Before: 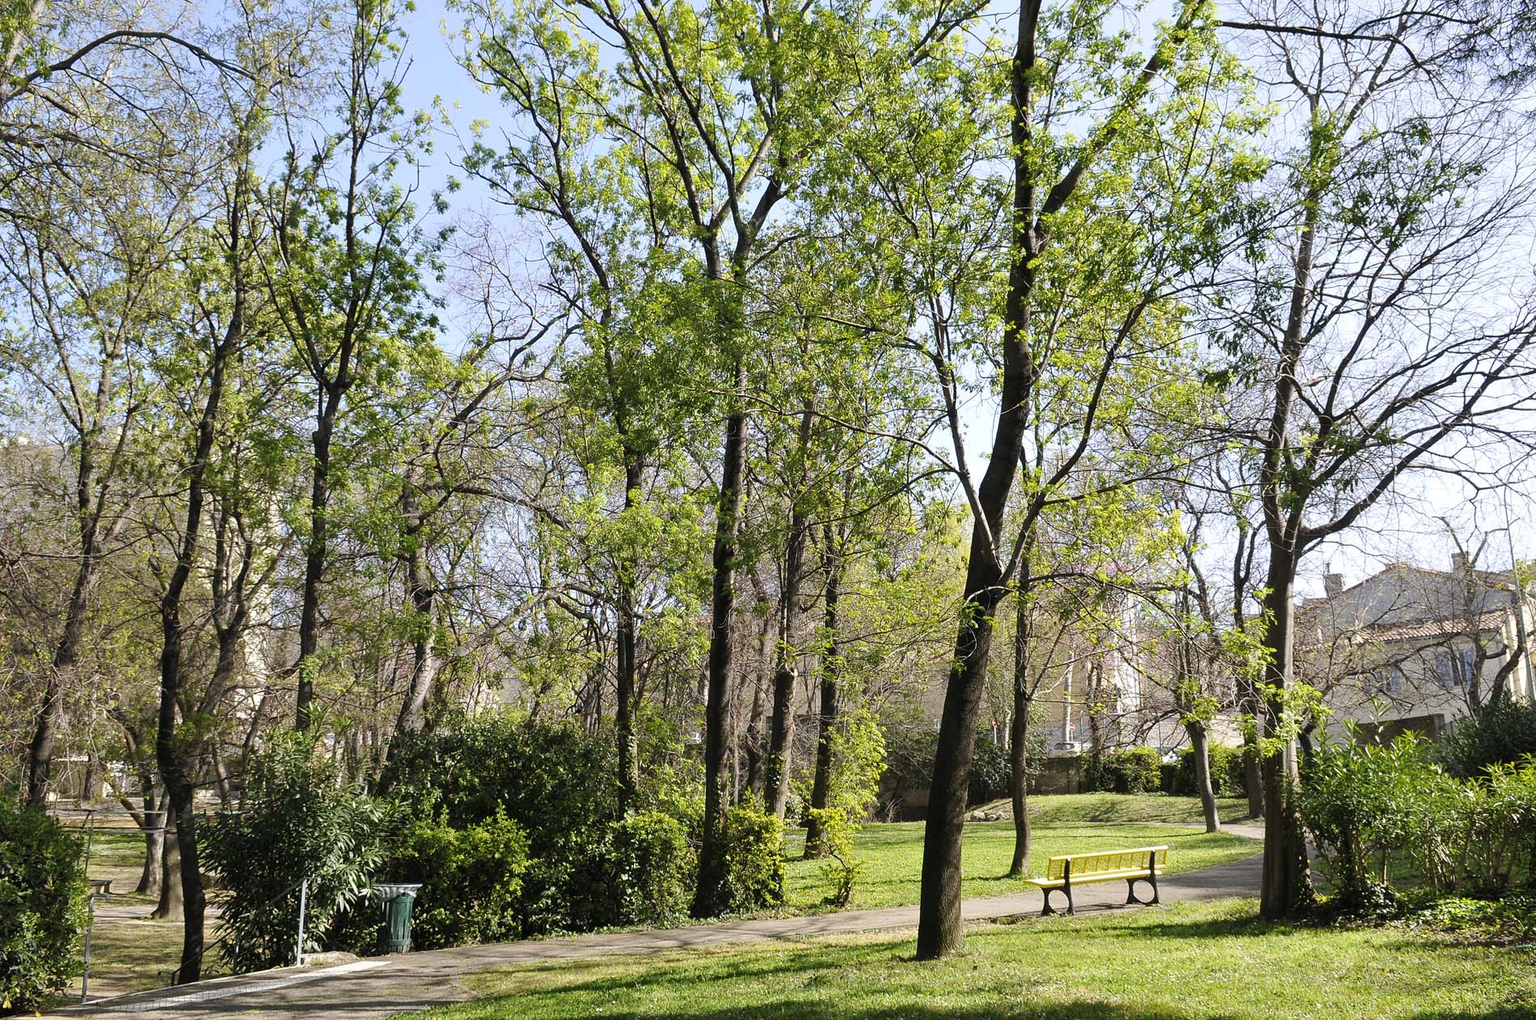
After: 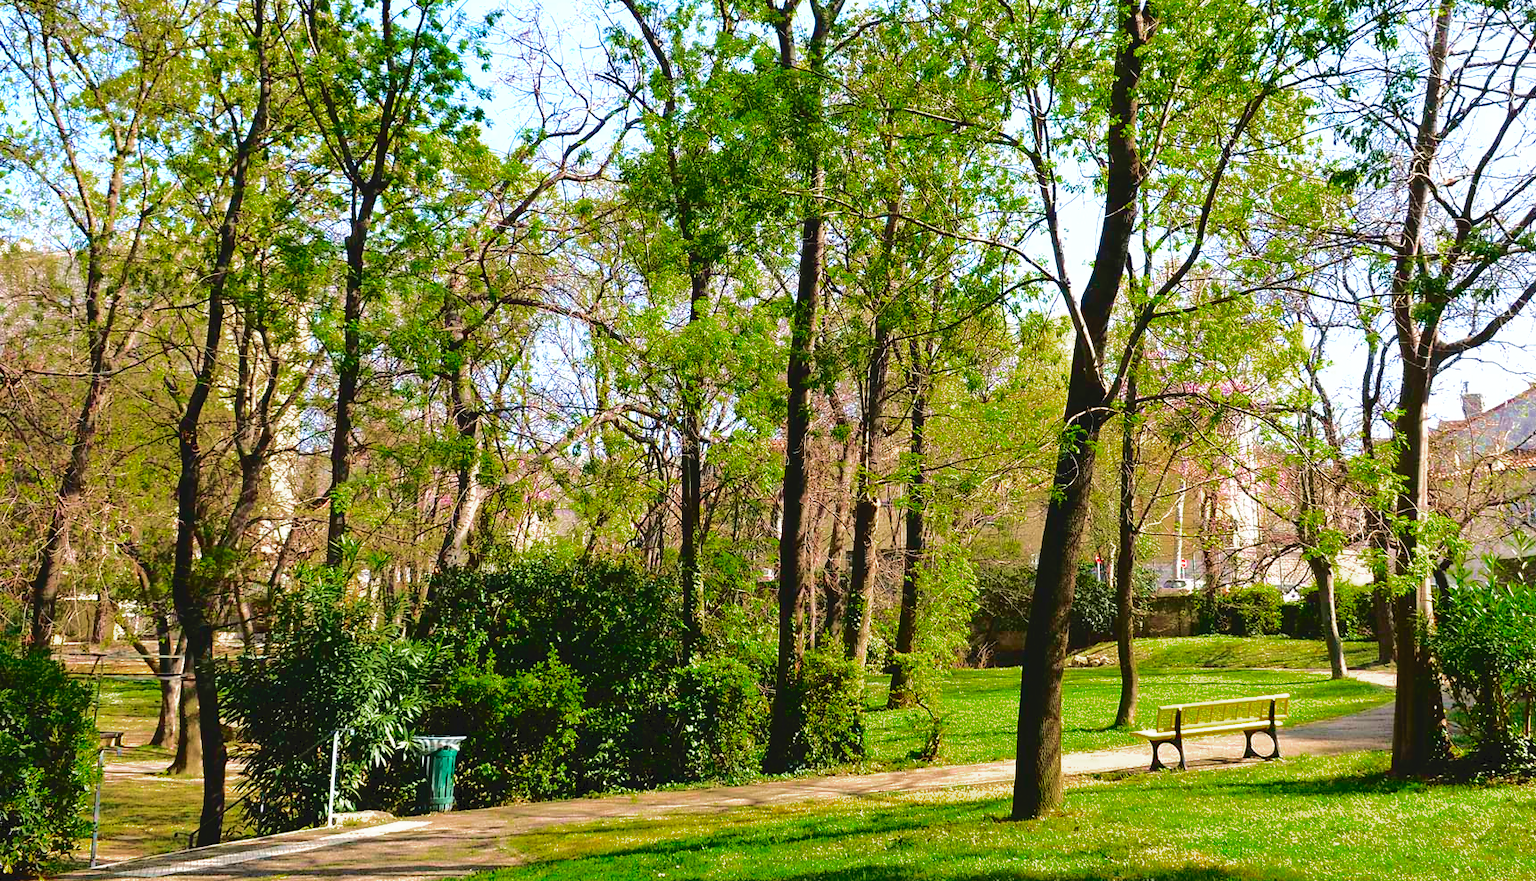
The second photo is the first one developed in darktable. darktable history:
tone curve: curves: ch0 [(0, 0) (0.003, 0.039) (0.011, 0.042) (0.025, 0.048) (0.044, 0.058) (0.069, 0.071) (0.1, 0.089) (0.136, 0.114) (0.177, 0.146) (0.224, 0.199) (0.277, 0.27) (0.335, 0.364) (0.399, 0.47) (0.468, 0.566) (0.543, 0.643) (0.623, 0.73) (0.709, 0.8) (0.801, 0.863) (0.898, 0.925) (1, 1)], color space Lab, independent channels, preserve colors none
shadows and highlights: on, module defaults
crop: top 21.339%, right 9.415%, bottom 0.34%
velvia: strength 39.46%
contrast brightness saturation: saturation 0.498
color zones: curves: ch0 [(0.27, 0.396) (0.563, 0.504) (0.75, 0.5) (0.787, 0.307)]
tone equalizer: -8 EV -0.784 EV, -7 EV -0.695 EV, -6 EV -0.569 EV, -5 EV -0.373 EV, -3 EV 0.388 EV, -2 EV 0.6 EV, -1 EV 0.689 EV, +0 EV 0.737 EV, mask exposure compensation -0.509 EV
